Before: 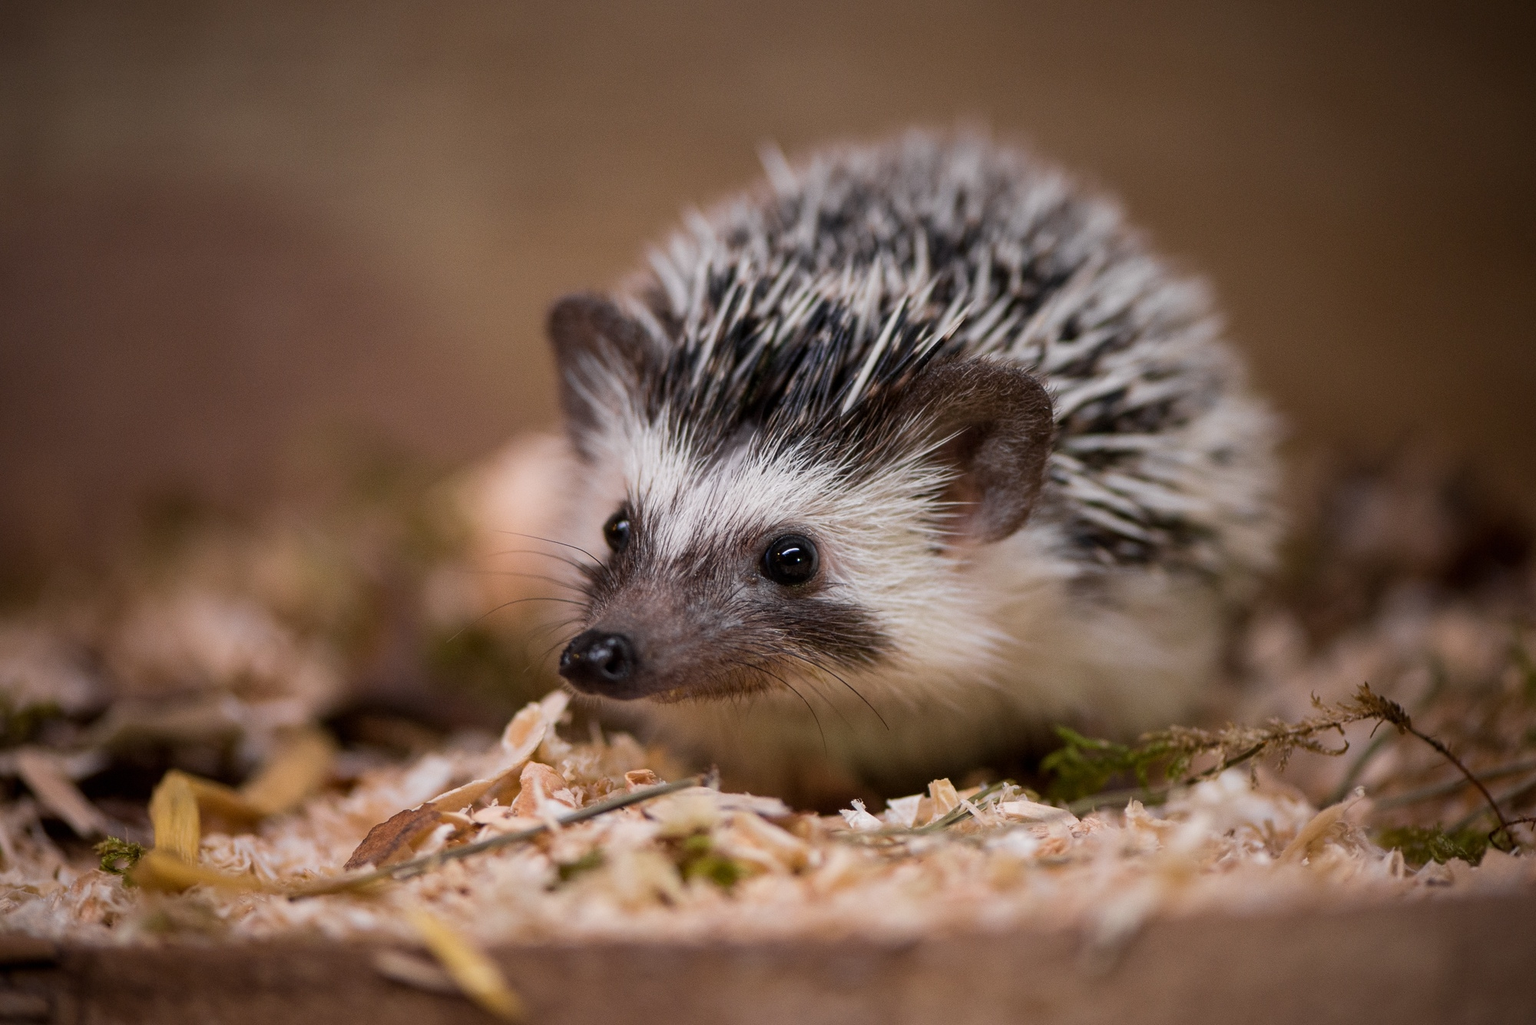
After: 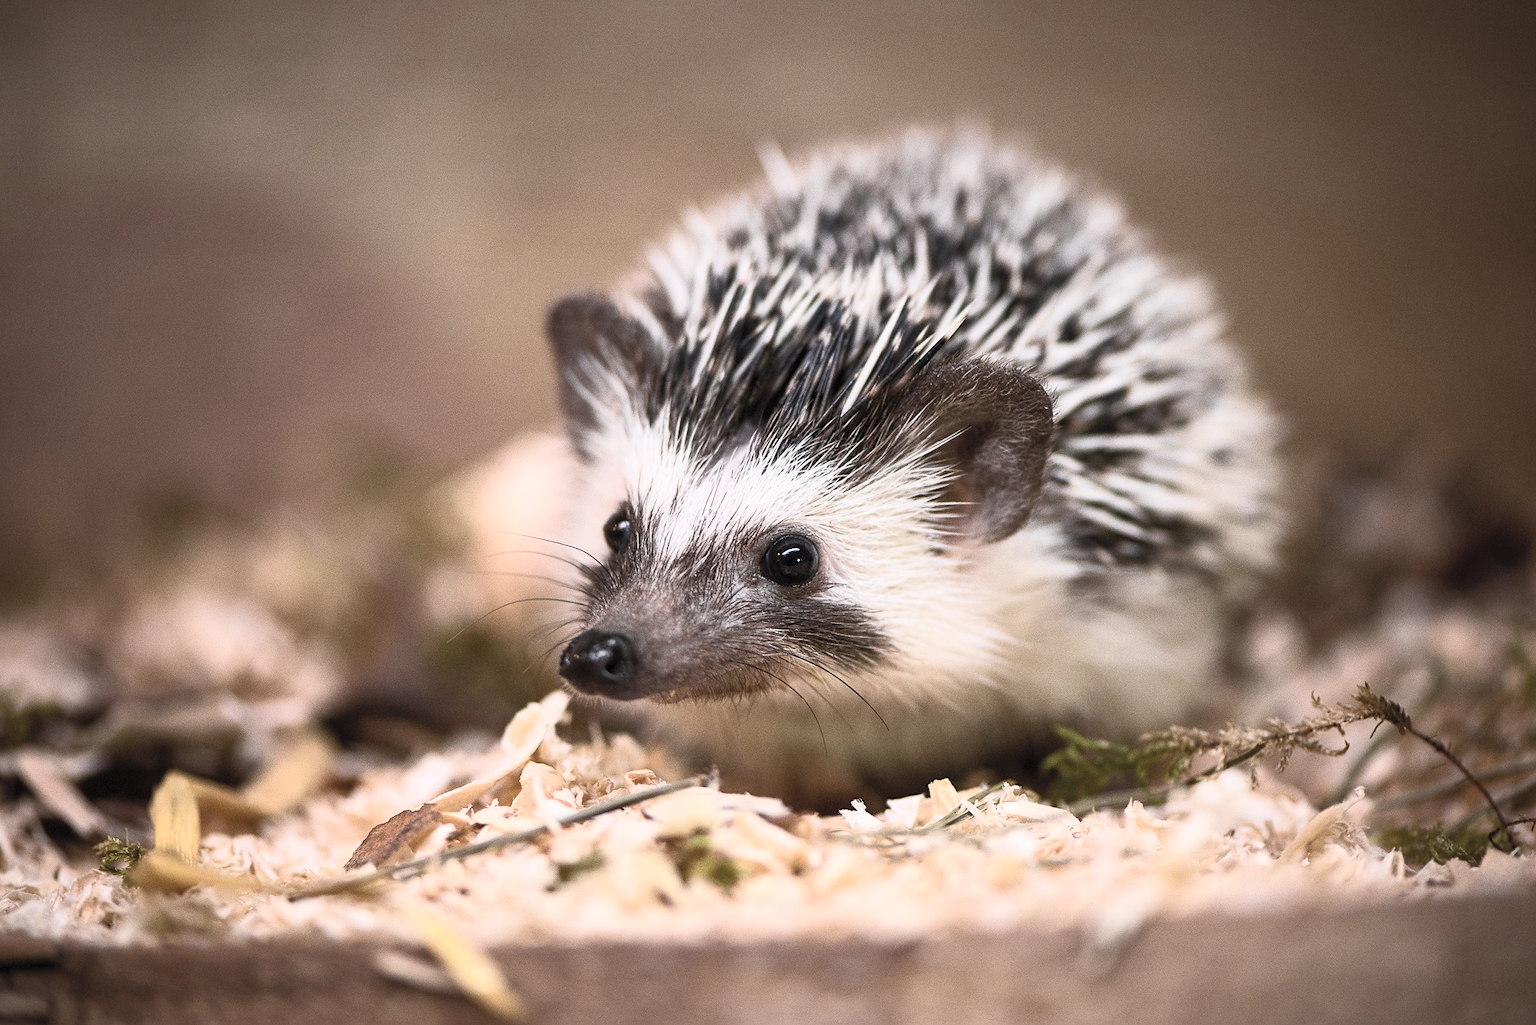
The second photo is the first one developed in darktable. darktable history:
contrast brightness saturation: contrast 0.444, brightness 0.549, saturation -0.207
sharpen: radius 0.979, amount 0.615
